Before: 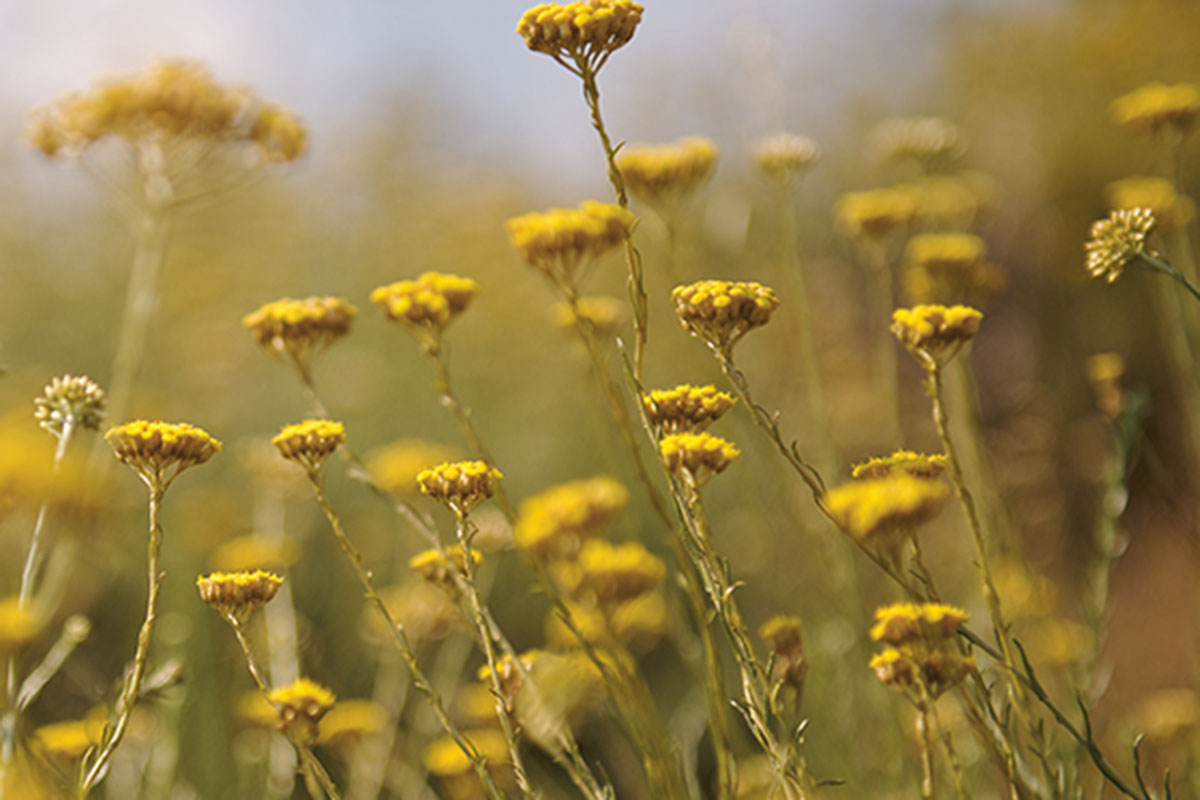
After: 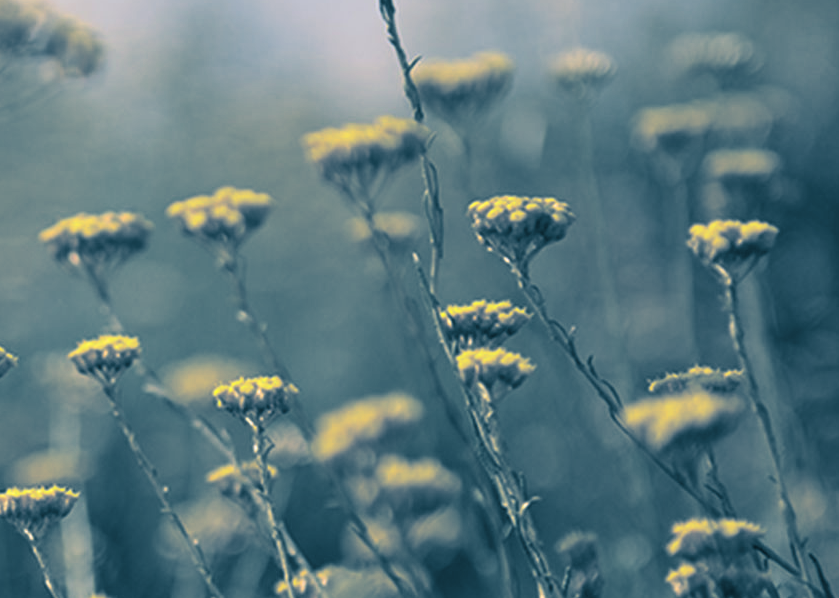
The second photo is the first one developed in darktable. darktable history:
crop and rotate: left 17.046%, top 10.659%, right 12.989%, bottom 14.553%
split-toning: shadows › hue 212.4°, balance -70
